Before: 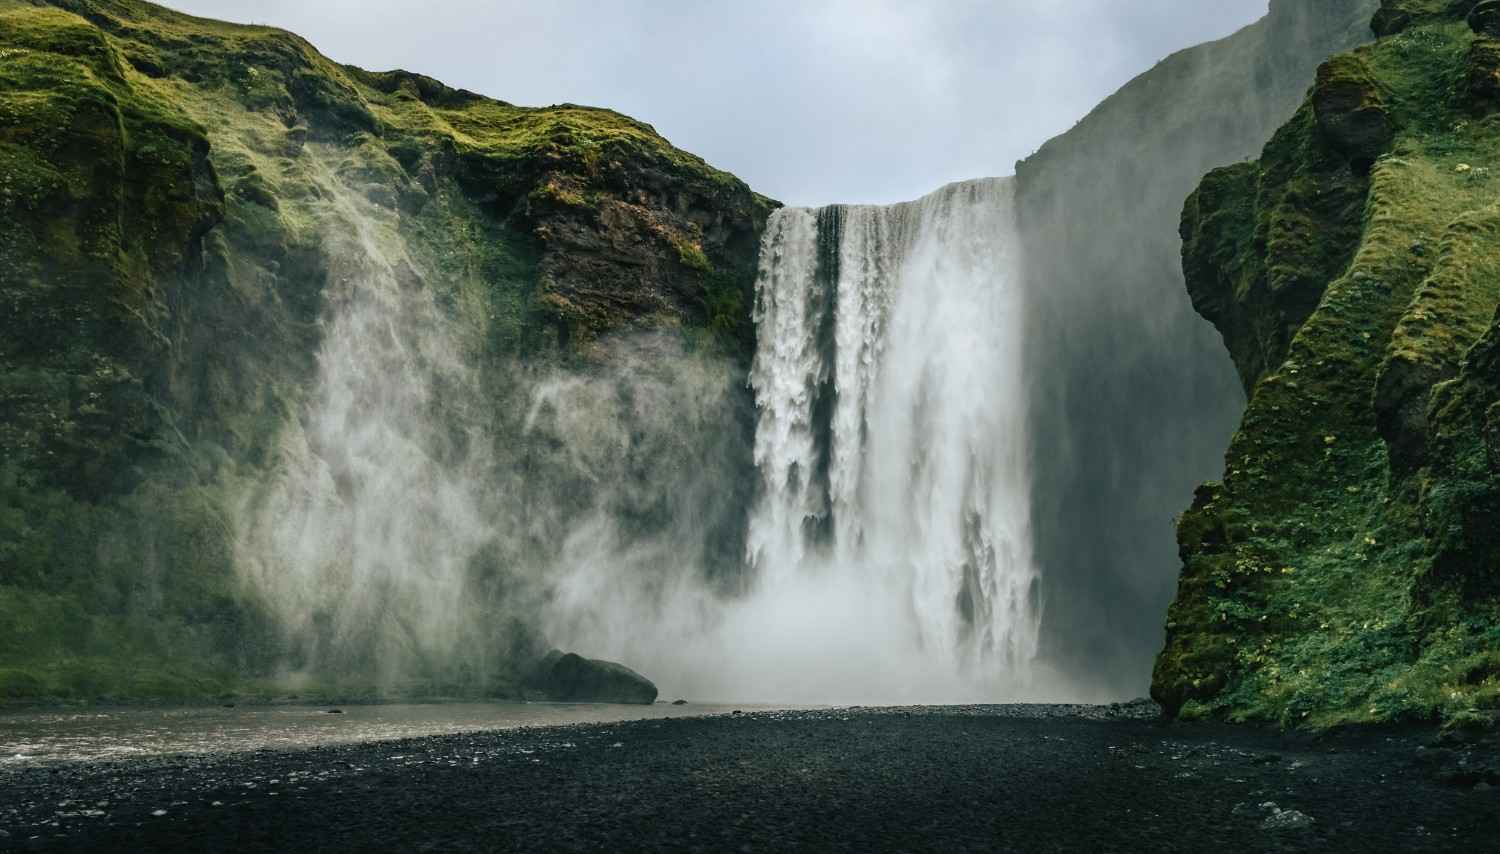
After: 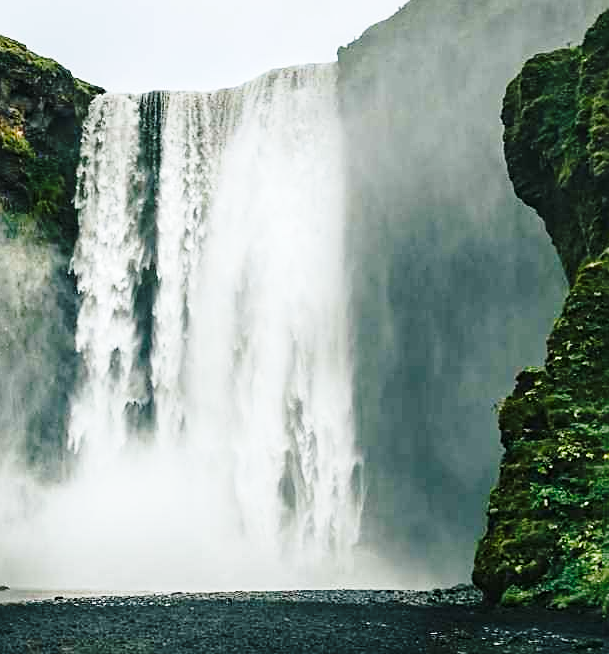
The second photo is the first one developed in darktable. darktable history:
crop: left 45.245%, top 13.367%, right 14.145%, bottom 10.019%
exposure: exposure 0.201 EV, compensate highlight preservation false
sharpen: on, module defaults
base curve: curves: ch0 [(0, 0) (0.028, 0.03) (0.121, 0.232) (0.46, 0.748) (0.859, 0.968) (1, 1)], preserve colors none
